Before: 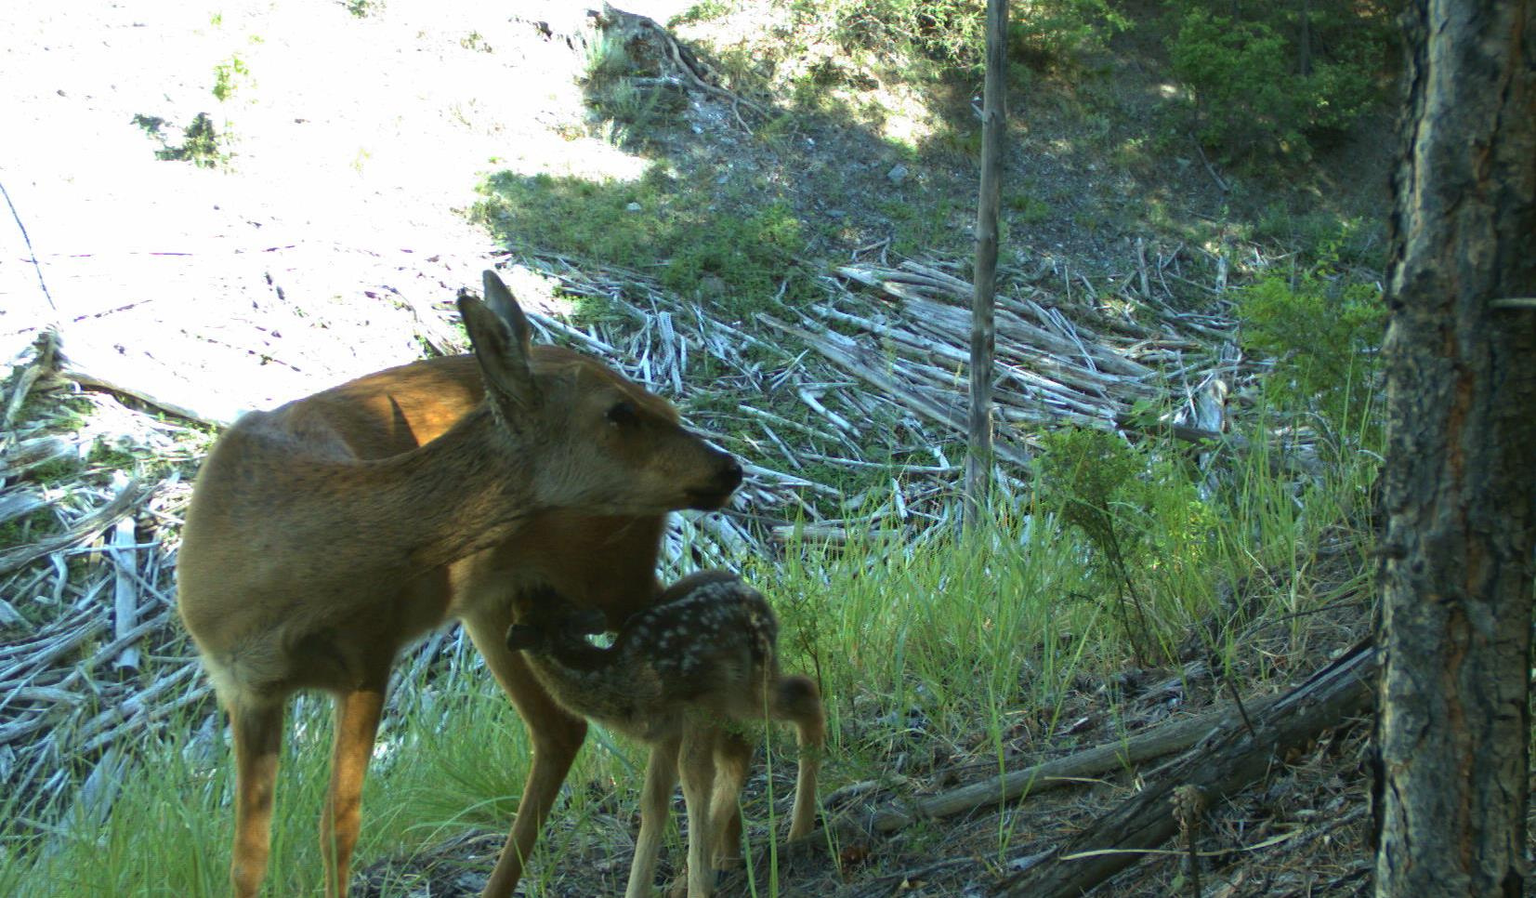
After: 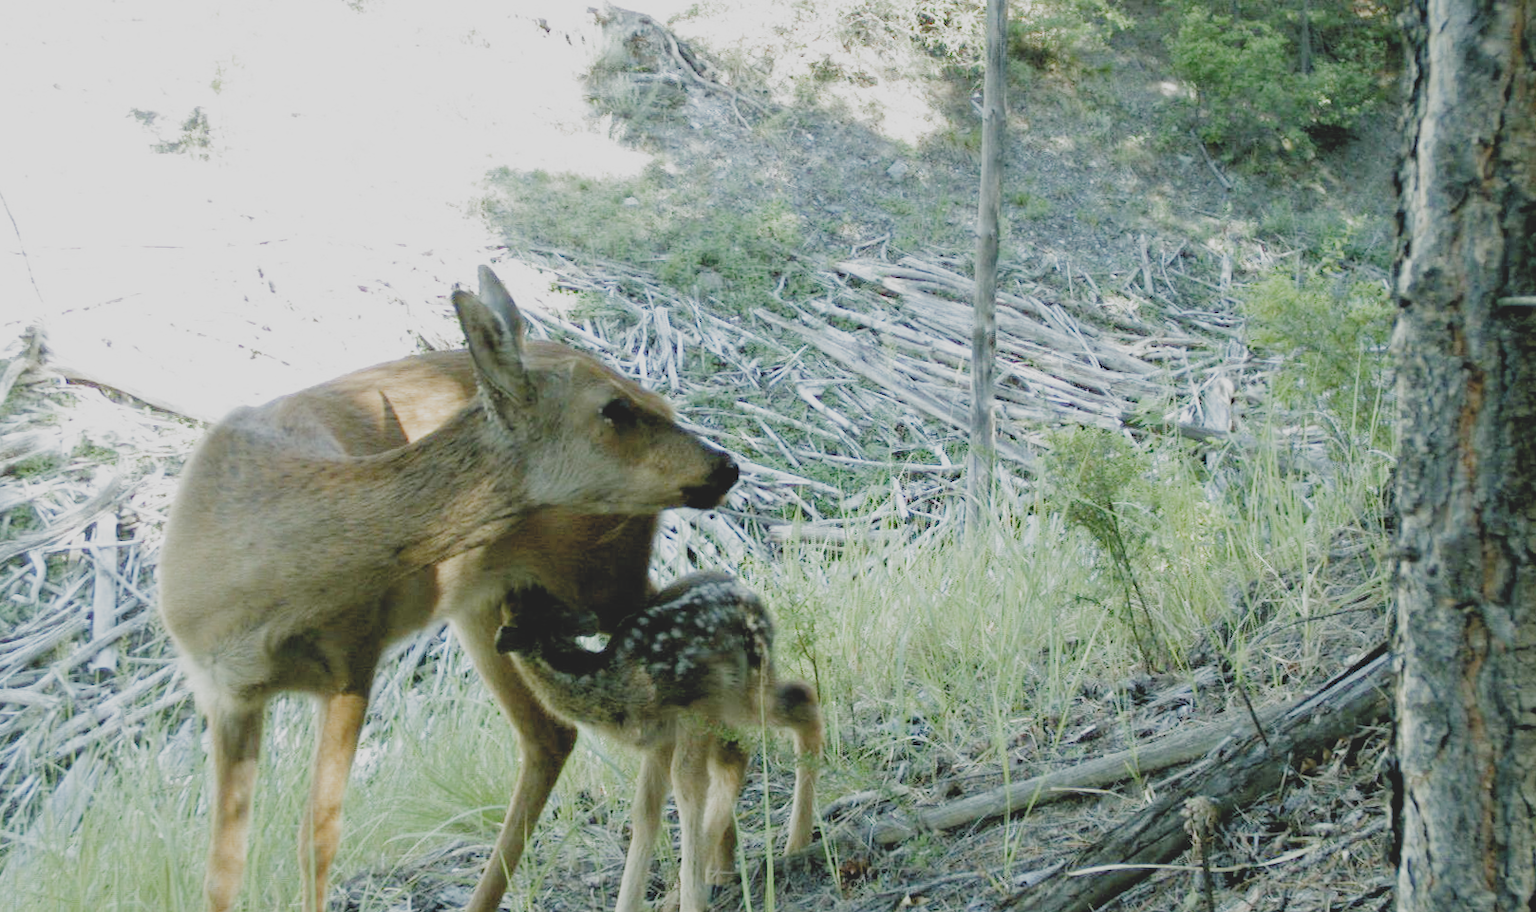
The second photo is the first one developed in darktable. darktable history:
filmic rgb: black relative exposure -2.85 EV, white relative exposure 4.56 EV, hardness 1.77, contrast 1.25, preserve chrominance no, color science v5 (2021)
rotate and perspective: rotation 0.226°, lens shift (vertical) -0.042, crop left 0.023, crop right 0.982, crop top 0.006, crop bottom 0.994
exposure: black level correction 0, exposure 1.741 EV, compensate exposure bias true, compensate highlight preservation false
contrast brightness saturation: contrast -0.26, saturation -0.43
